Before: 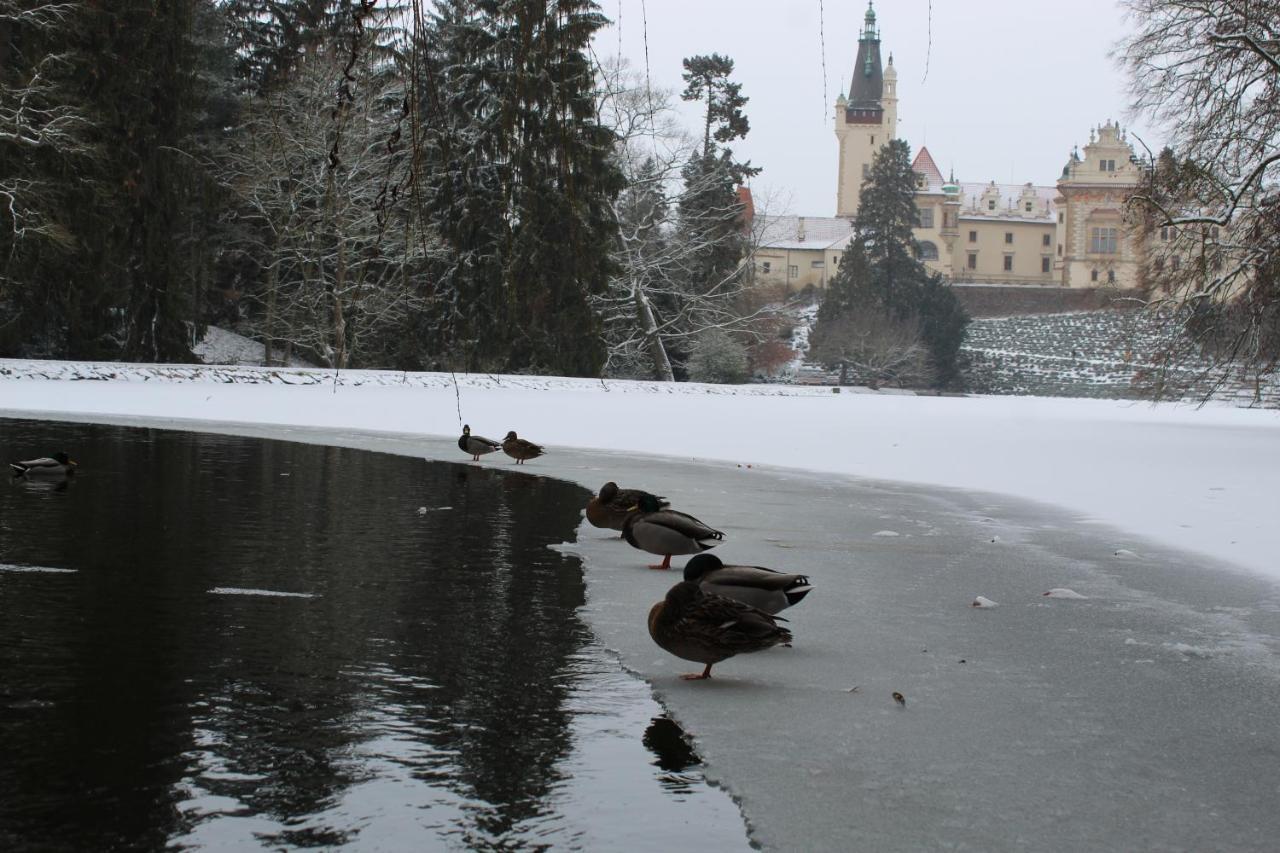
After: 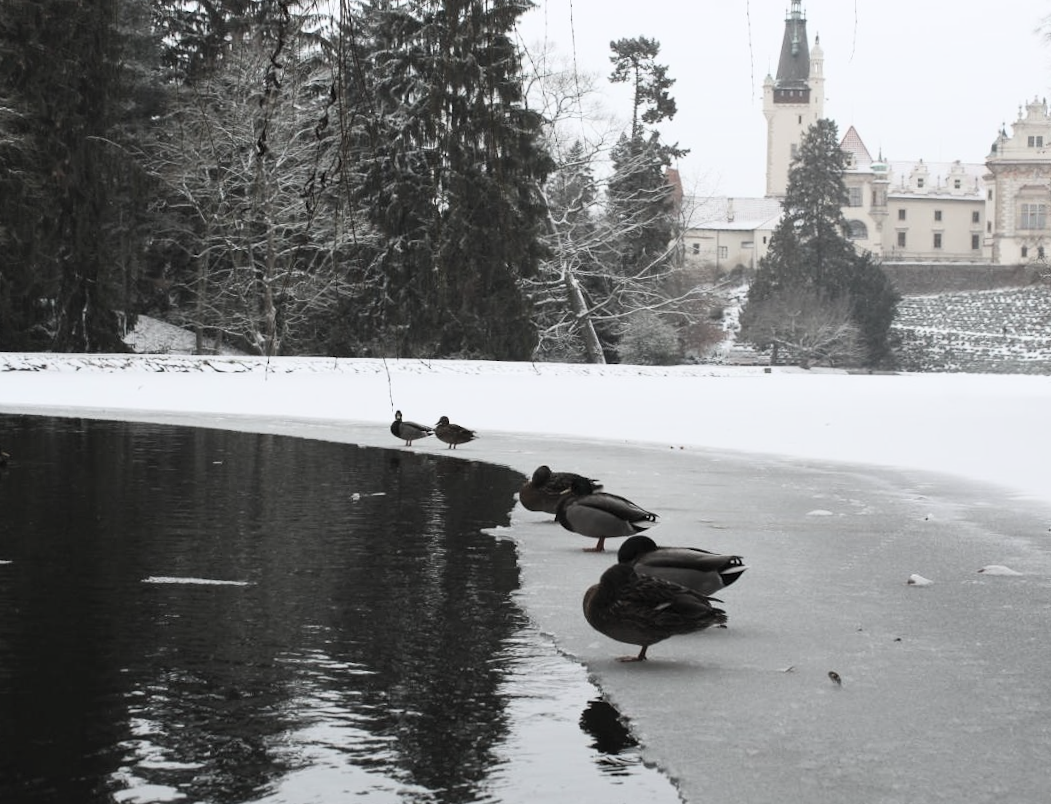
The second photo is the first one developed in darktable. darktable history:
crop and rotate: angle 0.841°, left 4.369%, top 0.975%, right 11.645%, bottom 2.694%
contrast brightness saturation: contrast 0.242, brightness 0.269, saturation 0.377
levels: mode automatic, levels [0.062, 0.494, 0.925]
color correction: highlights b* 0.002, saturation 0.31
